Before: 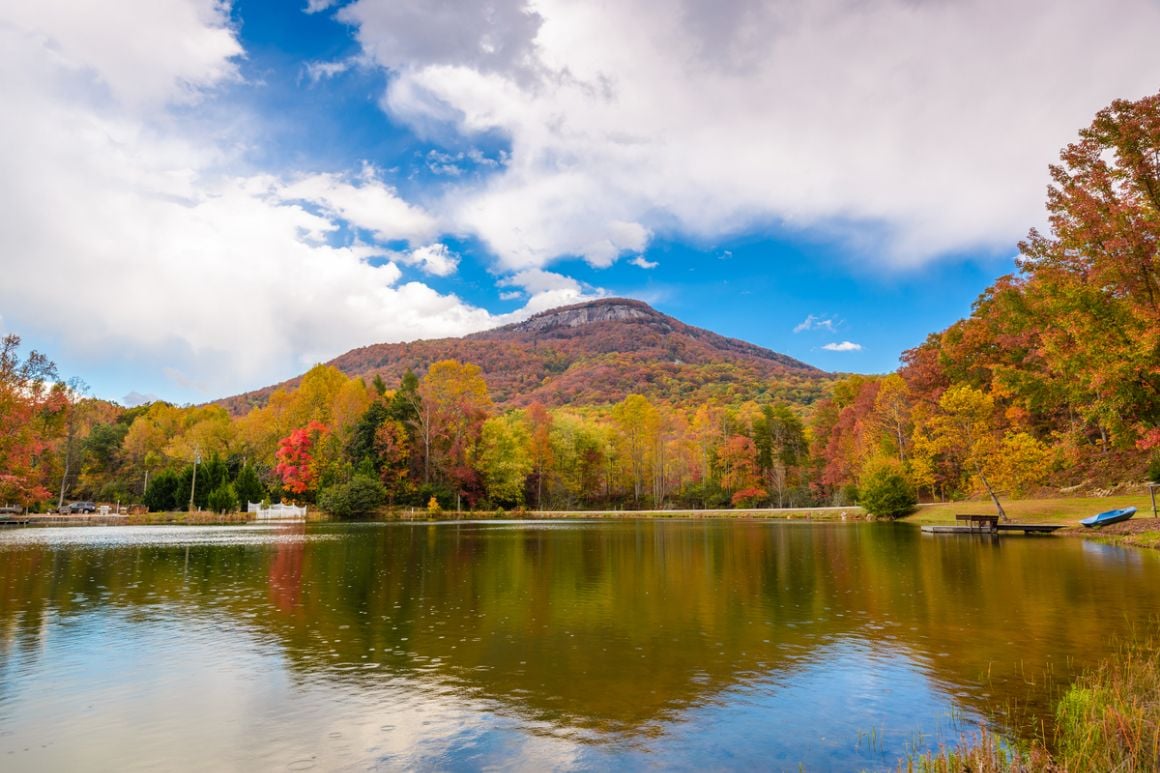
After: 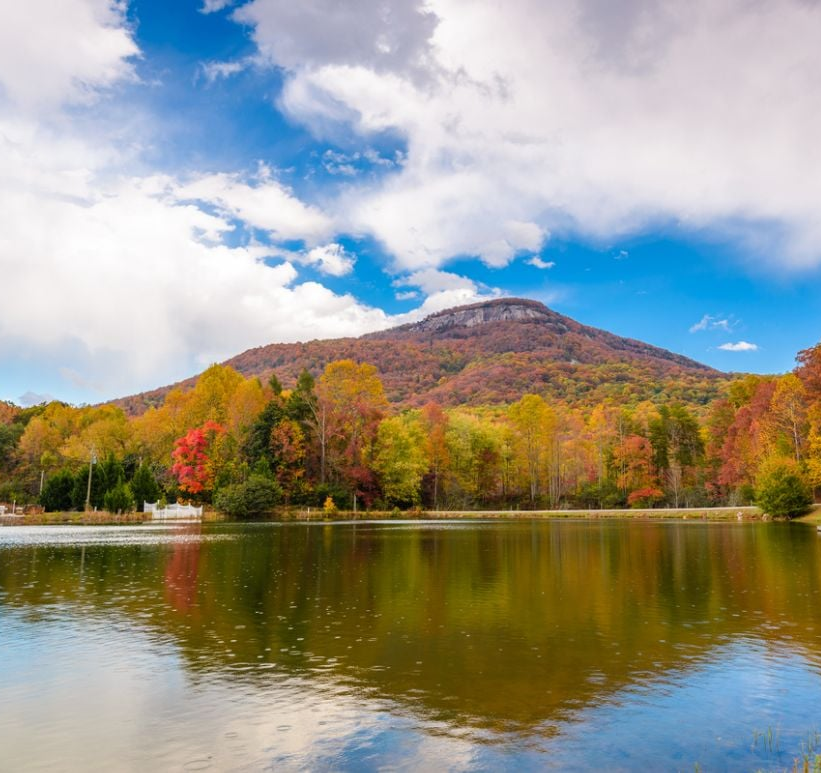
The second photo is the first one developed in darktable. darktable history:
tone equalizer: on, module defaults
crop and rotate: left 9.061%, right 20.142%
